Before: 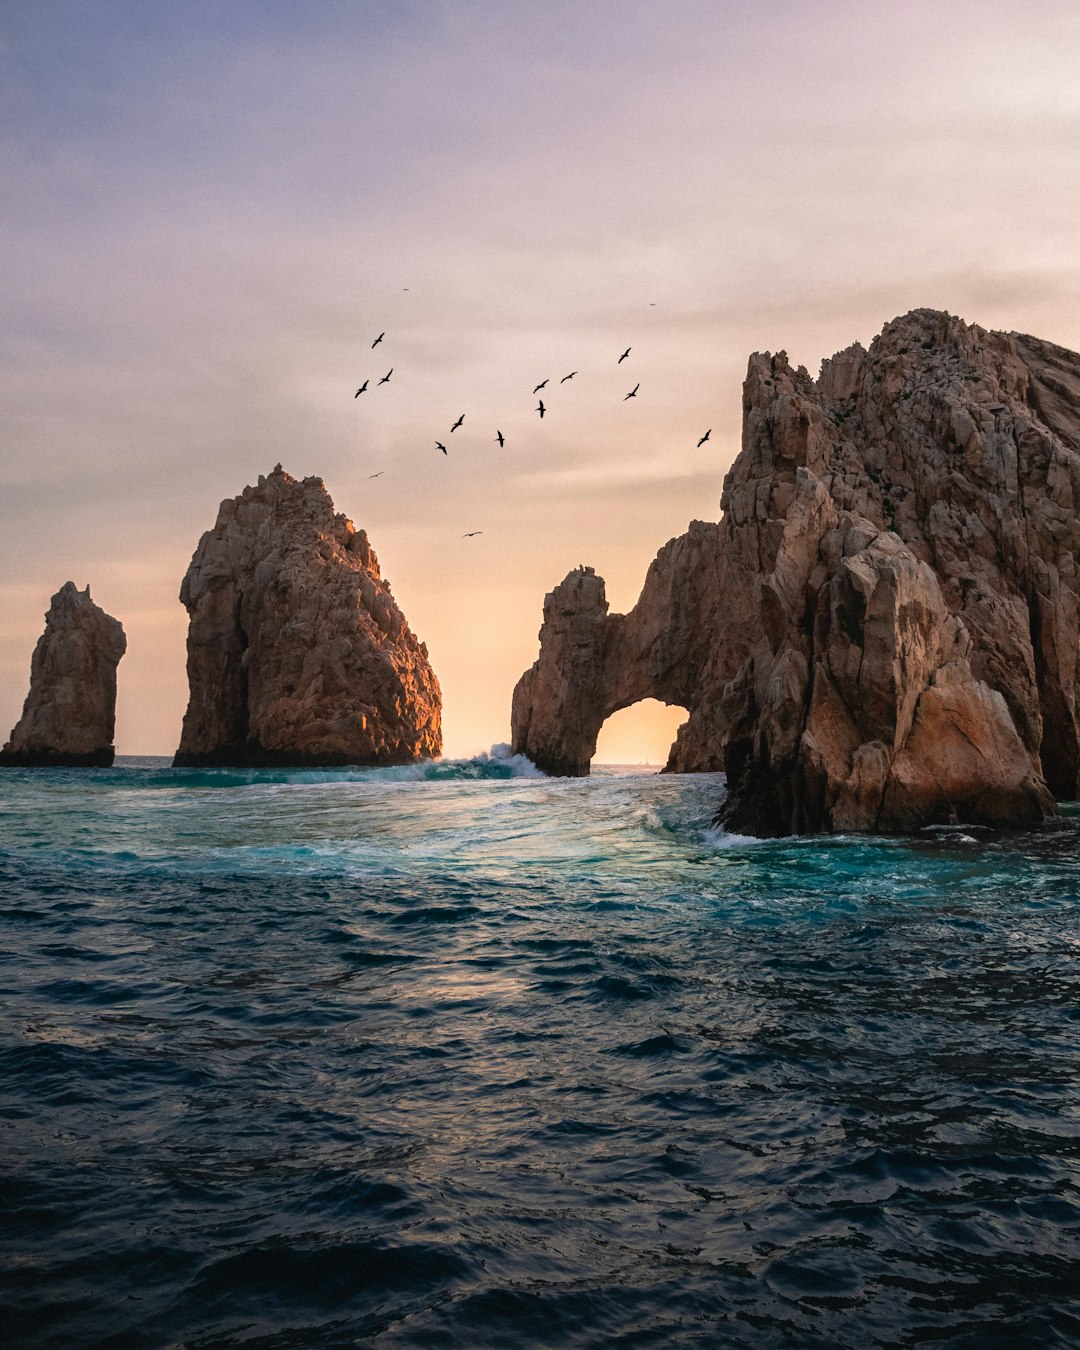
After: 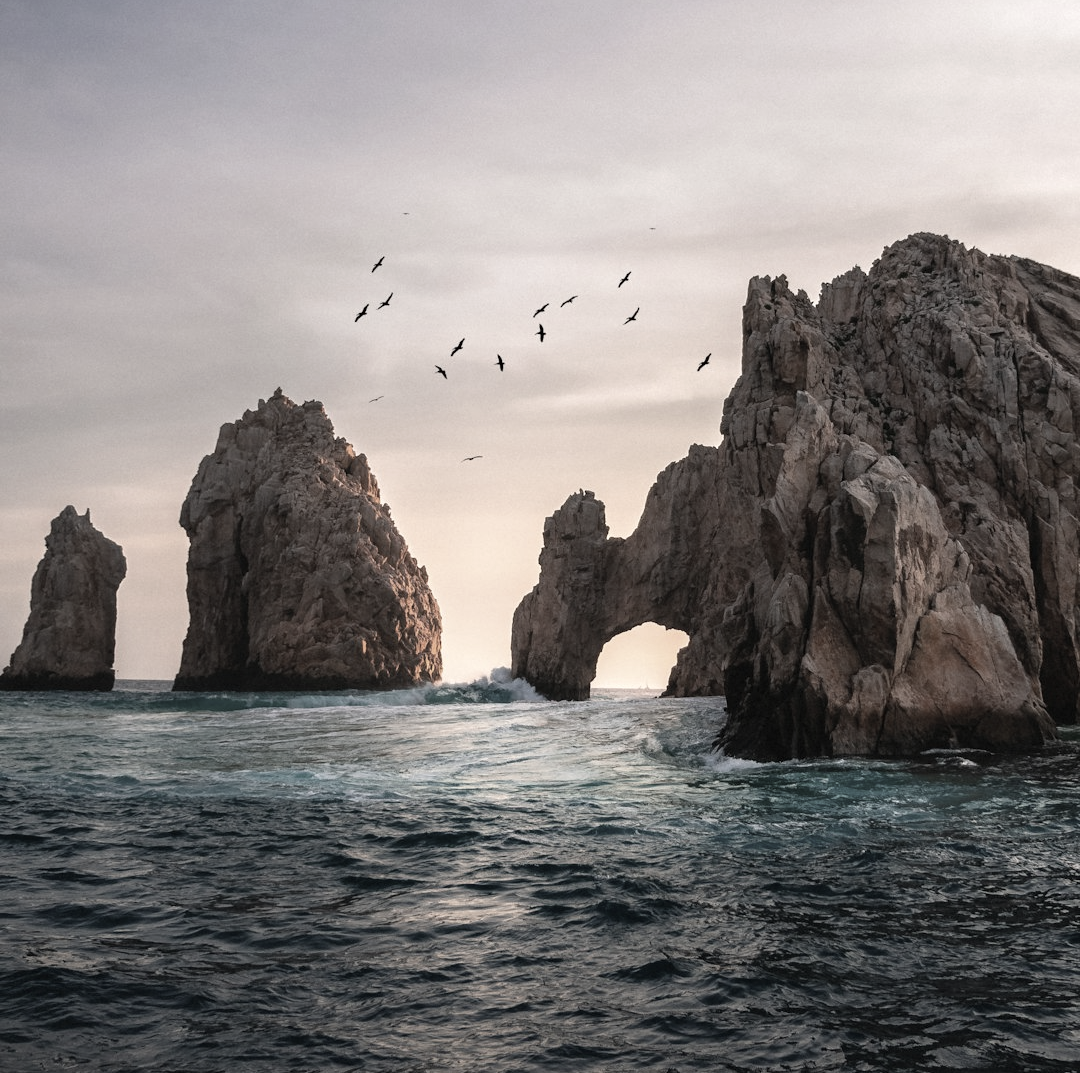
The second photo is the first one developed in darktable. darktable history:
crop and rotate: top 5.666%, bottom 14.783%
exposure: exposure 0.188 EV, compensate highlight preservation false
color correction: highlights b* 0.023, saturation 0.359
